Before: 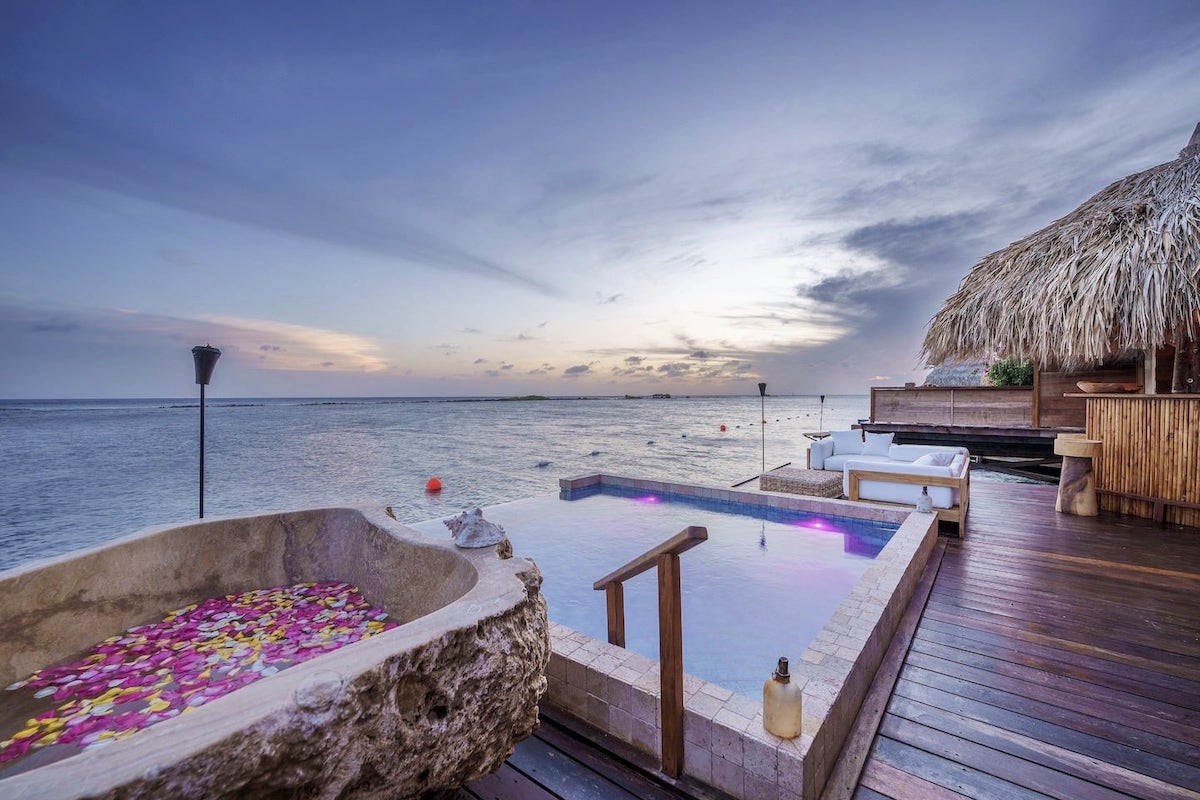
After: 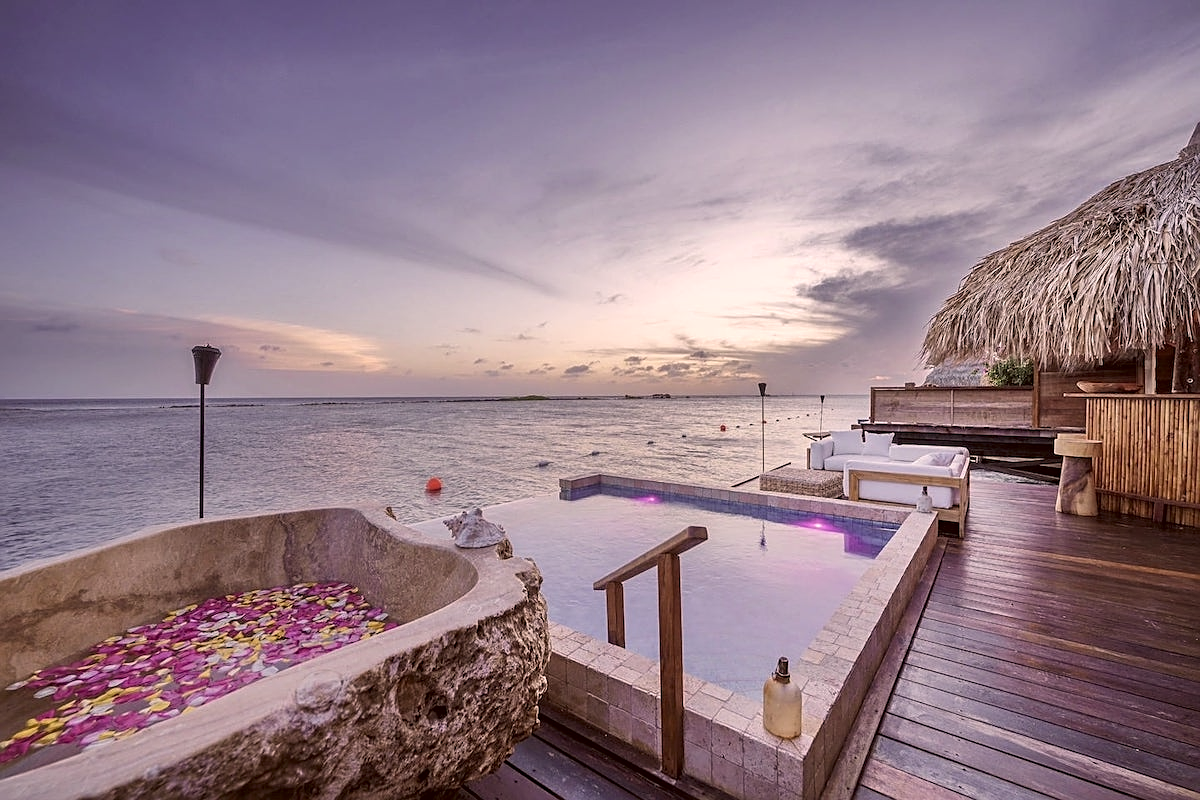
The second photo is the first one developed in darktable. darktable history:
color correction: highlights a* 10.19, highlights b* 9.74, shadows a* 8.21, shadows b* 8.61, saturation 0.811
sharpen: on, module defaults
